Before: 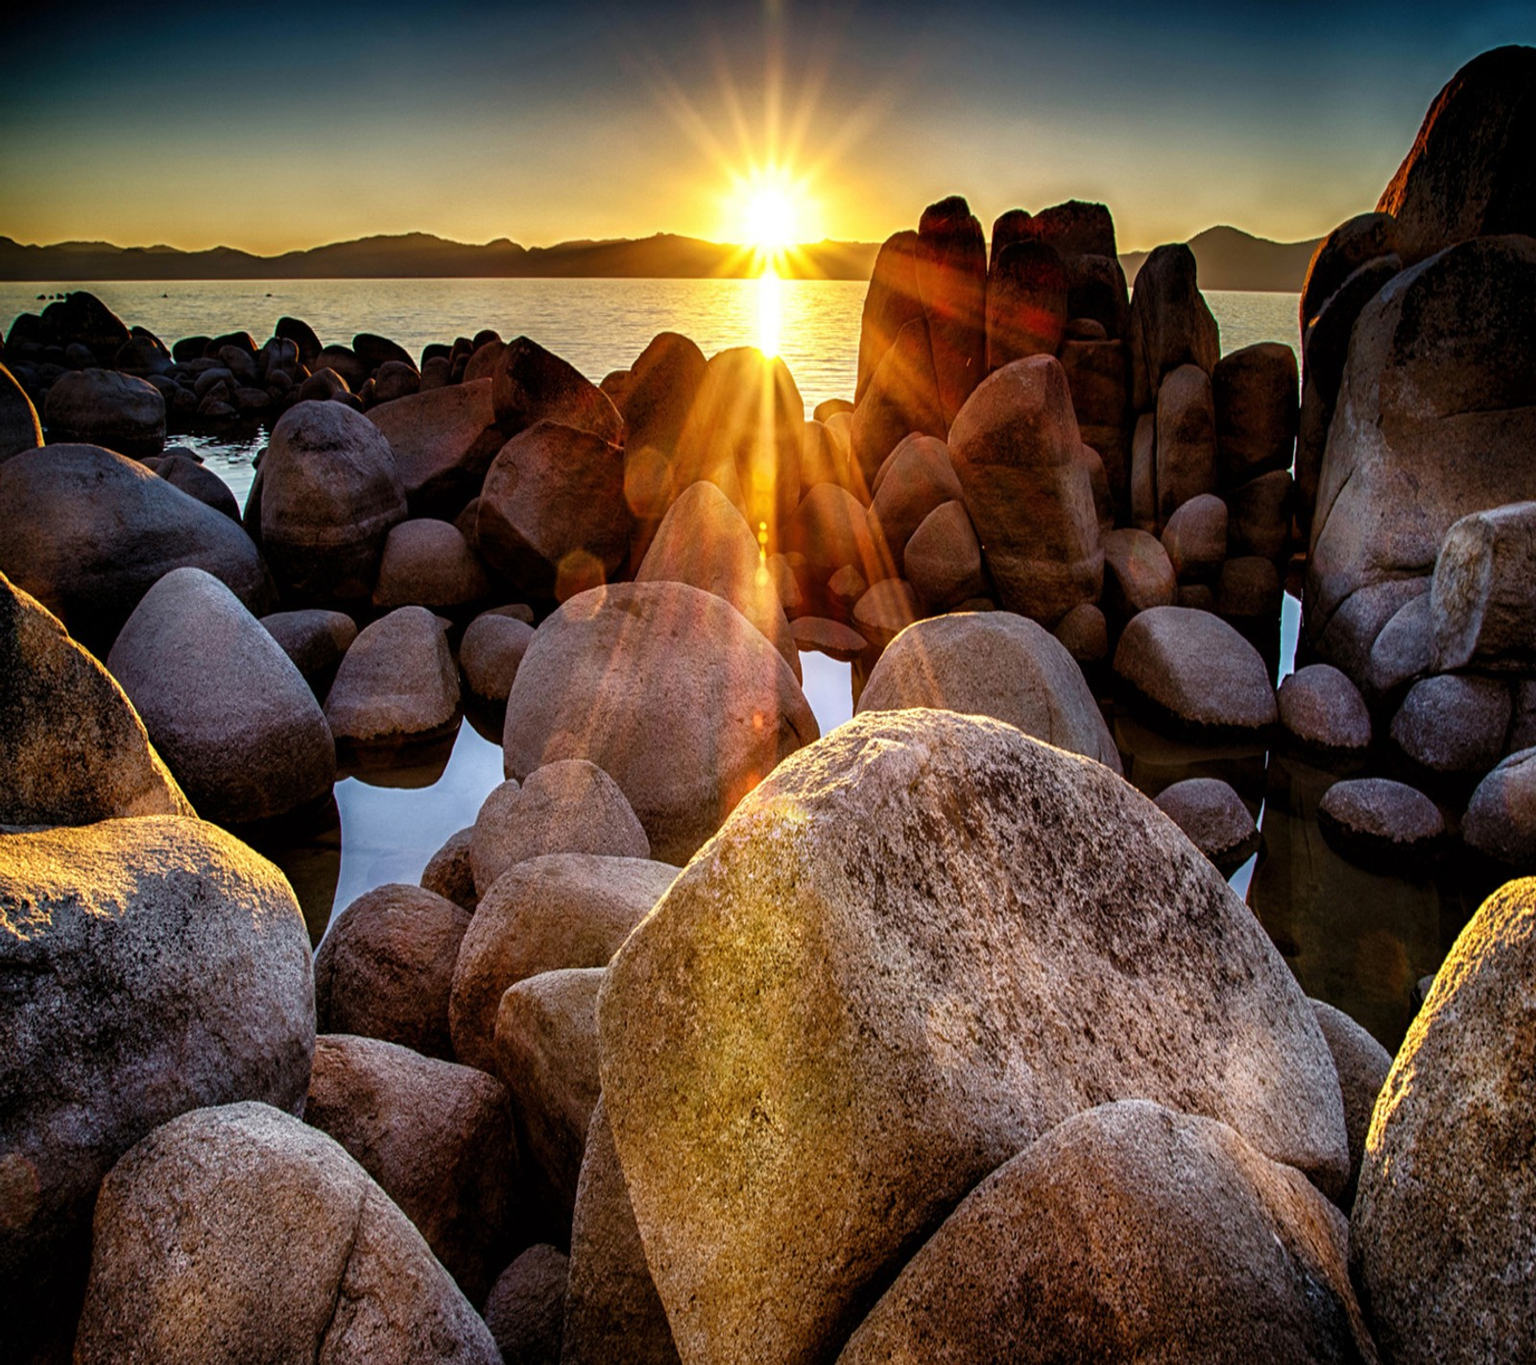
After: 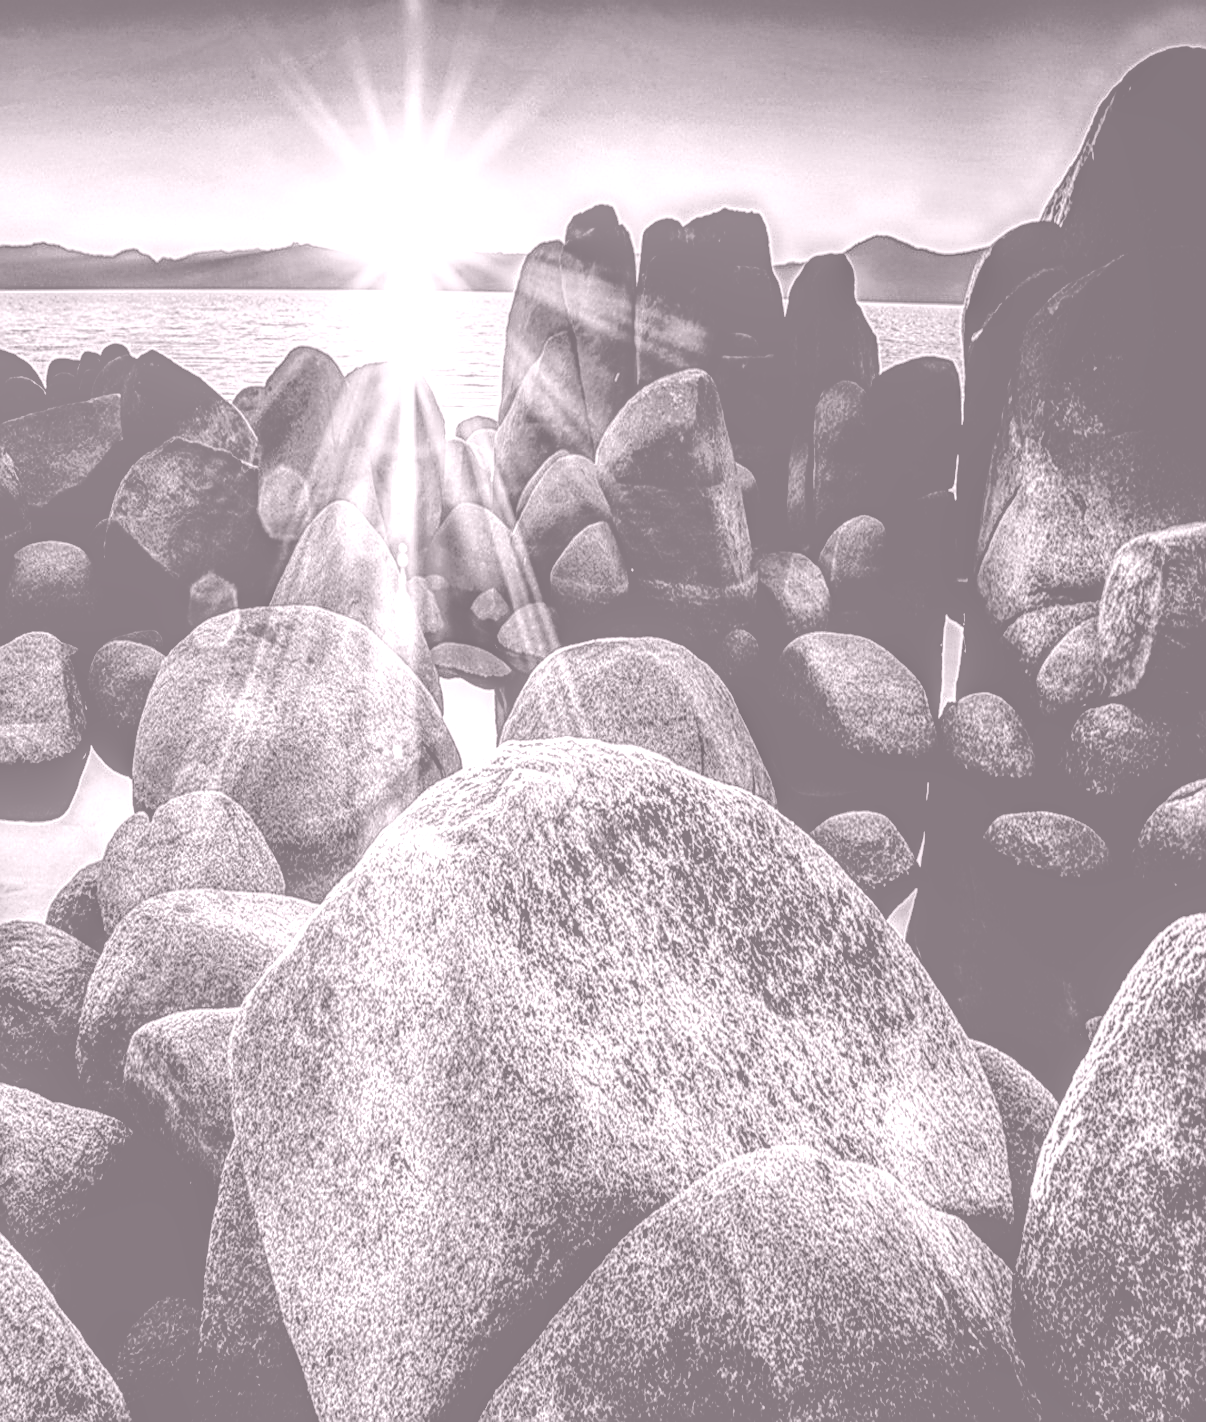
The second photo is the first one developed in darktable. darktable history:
sharpen: on, module defaults
local contrast: highlights 20%, shadows 30%, detail 200%, midtone range 0.2
colorize: hue 25.2°, saturation 83%, source mix 82%, lightness 79%, version 1
contrast brightness saturation: contrast 0.11, saturation -0.17
filmic rgb: black relative exposure -5 EV, white relative exposure 3.5 EV, hardness 3.19, contrast 1.5, highlights saturation mix -50%
crop and rotate: left 24.6%
